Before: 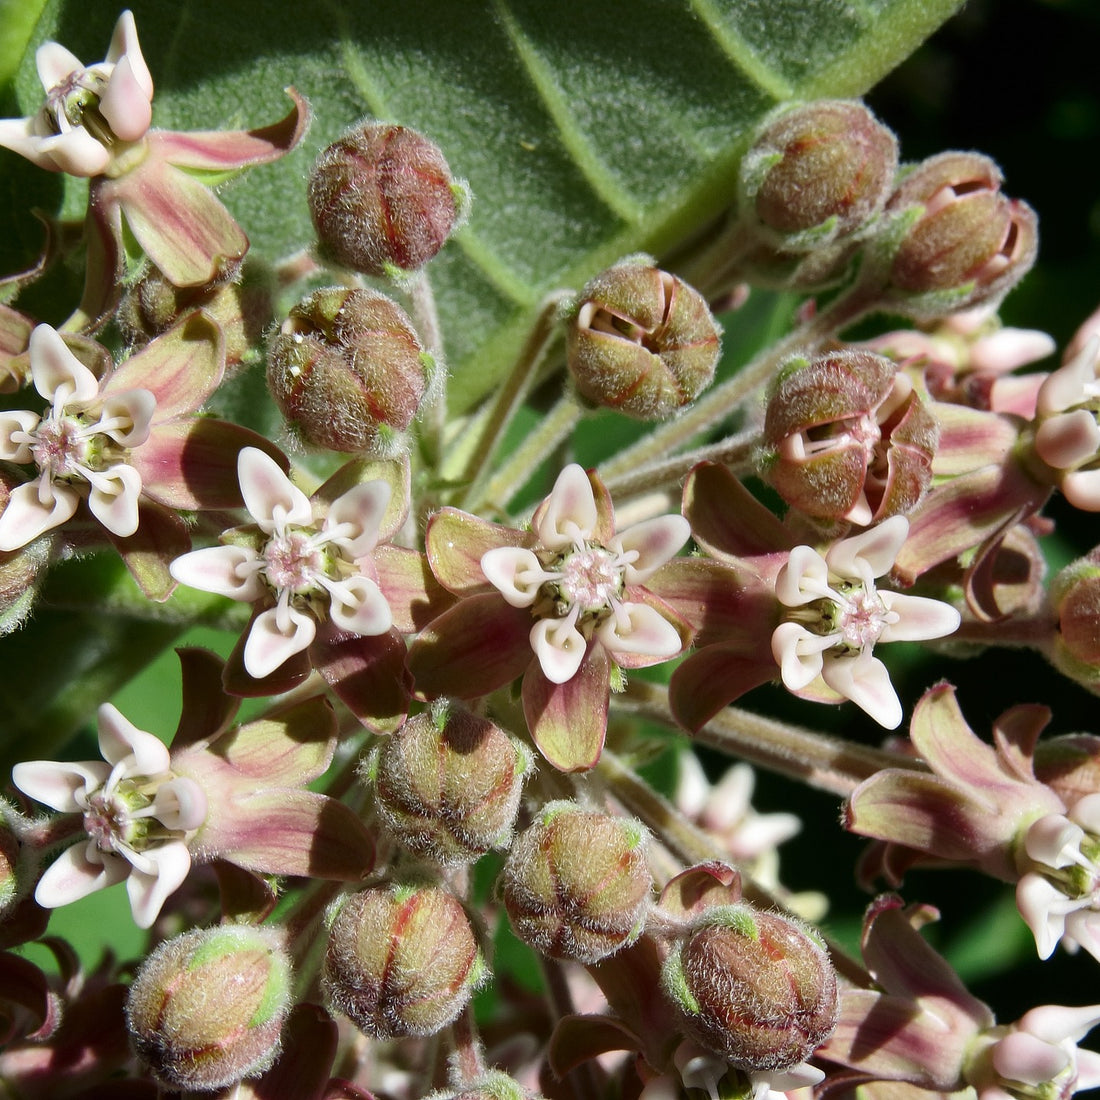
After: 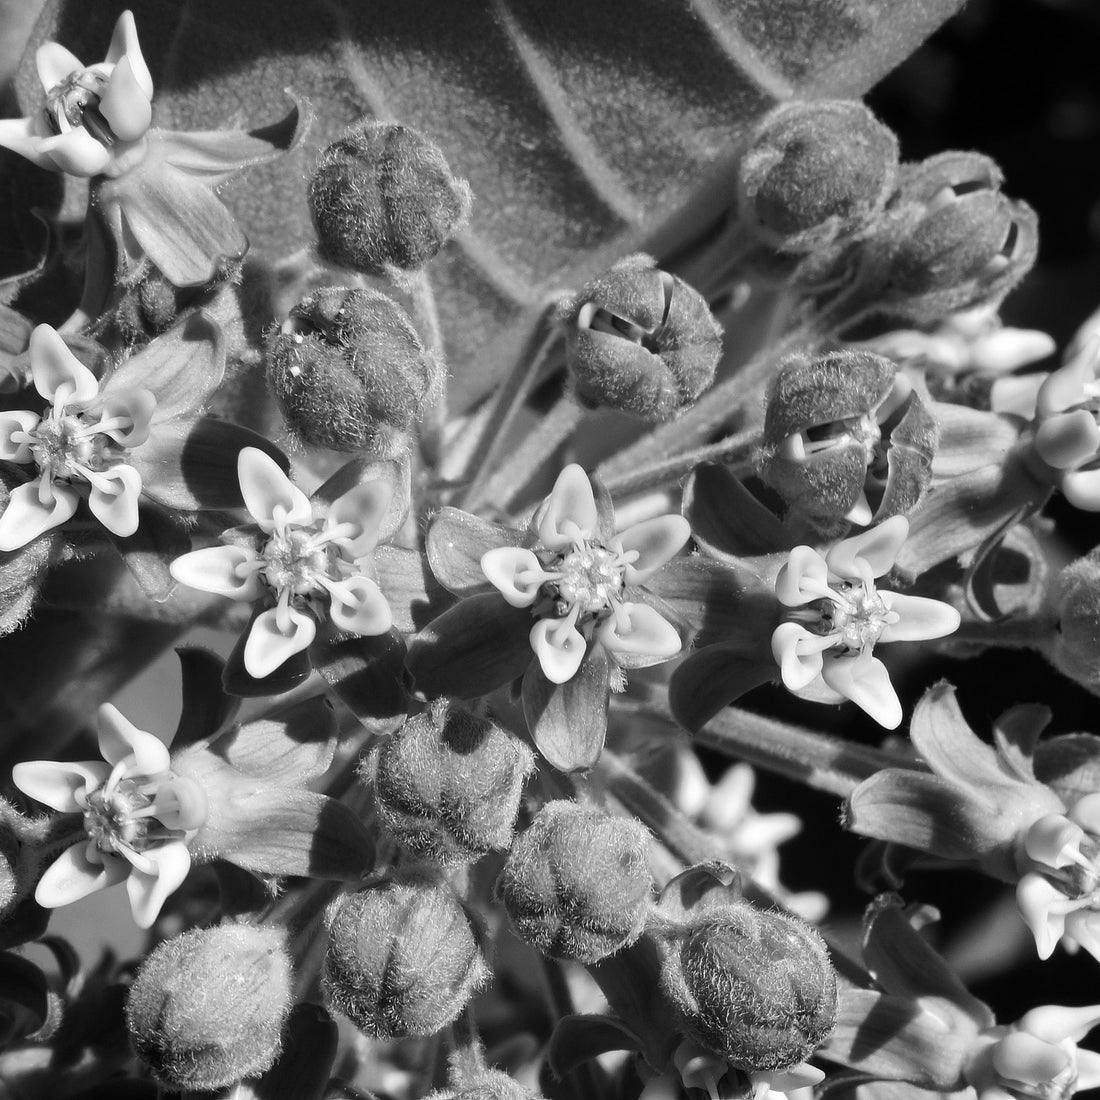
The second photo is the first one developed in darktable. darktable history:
monochrome: a 32, b 64, size 2.3, highlights 1
